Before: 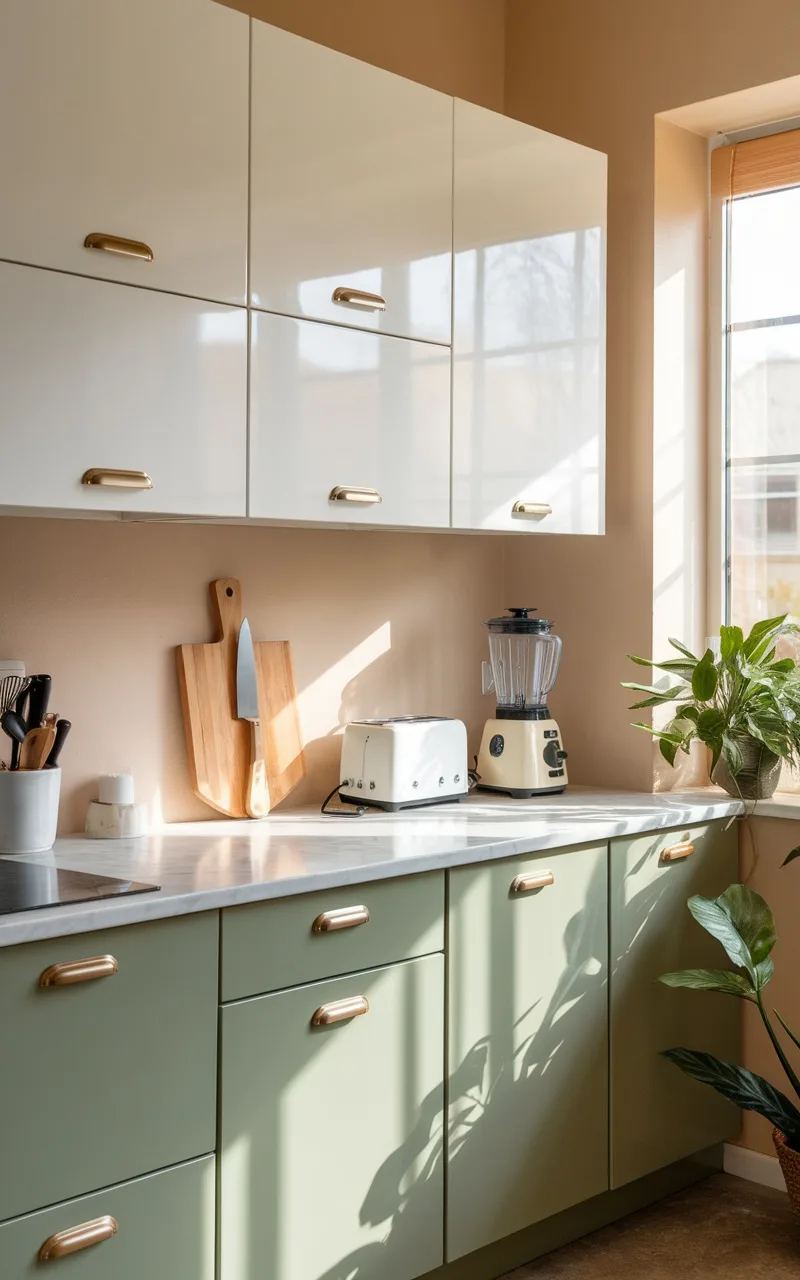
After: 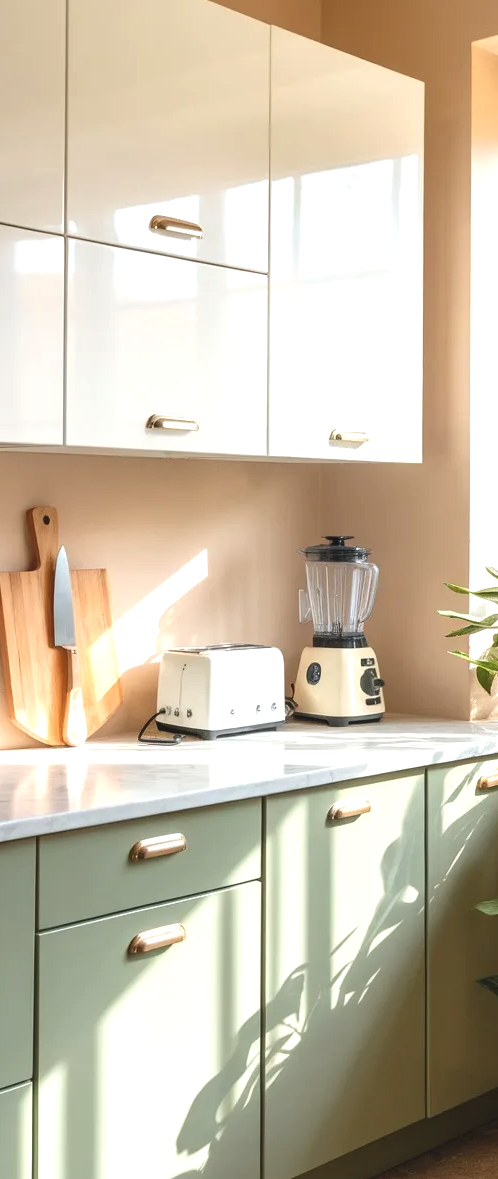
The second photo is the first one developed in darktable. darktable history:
crop and rotate: left 22.918%, top 5.629%, right 14.711%, bottom 2.247%
exposure: black level correction -0.005, exposure 0.622 EV, compensate highlight preservation false
